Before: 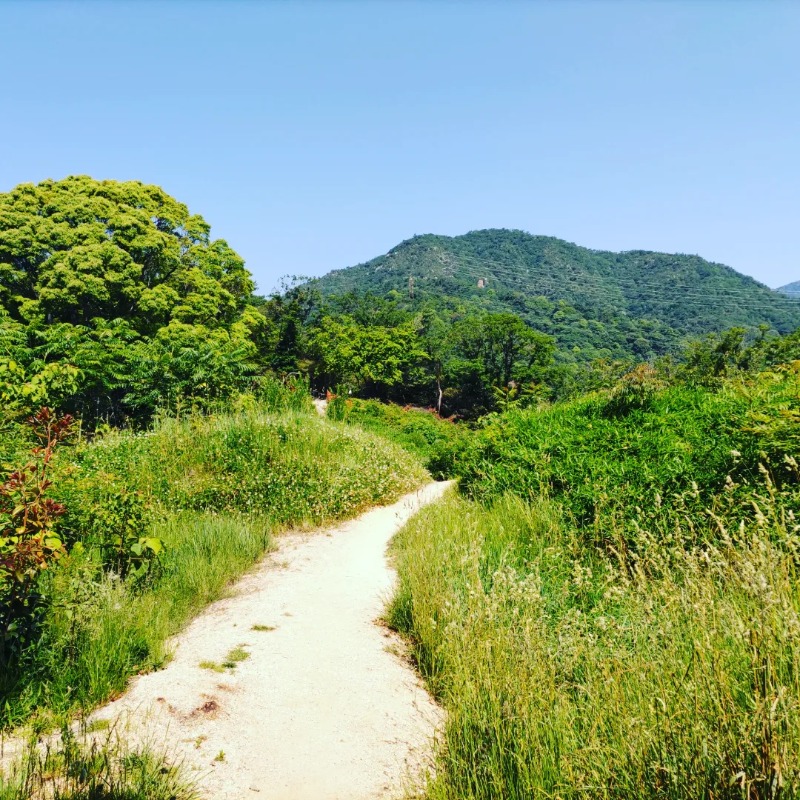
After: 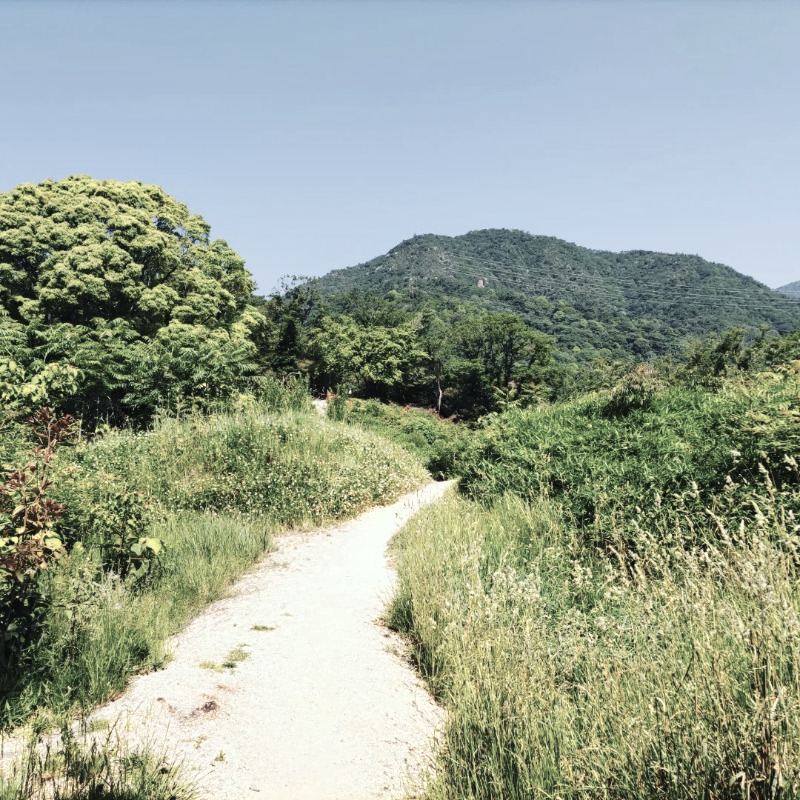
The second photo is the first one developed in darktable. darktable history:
color zones: curves: ch0 [(0, 0.6) (0.129, 0.585) (0.193, 0.596) (0.429, 0.5) (0.571, 0.5) (0.714, 0.5) (0.857, 0.5) (1, 0.6)]; ch1 [(0, 0.453) (0.112, 0.245) (0.213, 0.252) (0.429, 0.233) (0.571, 0.231) (0.683, 0.242) (0.857, 0.296) (1, 0.453)]
